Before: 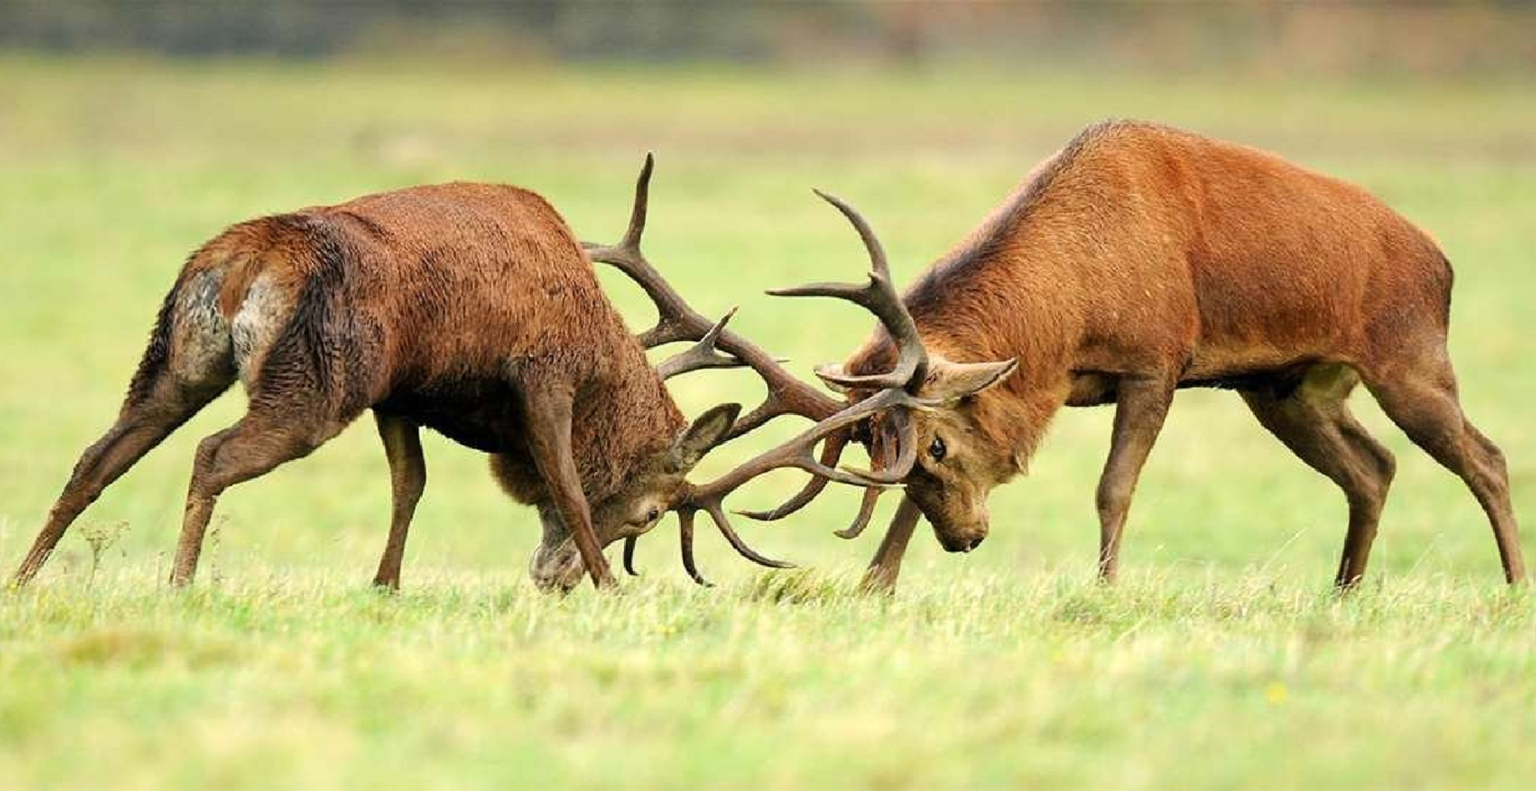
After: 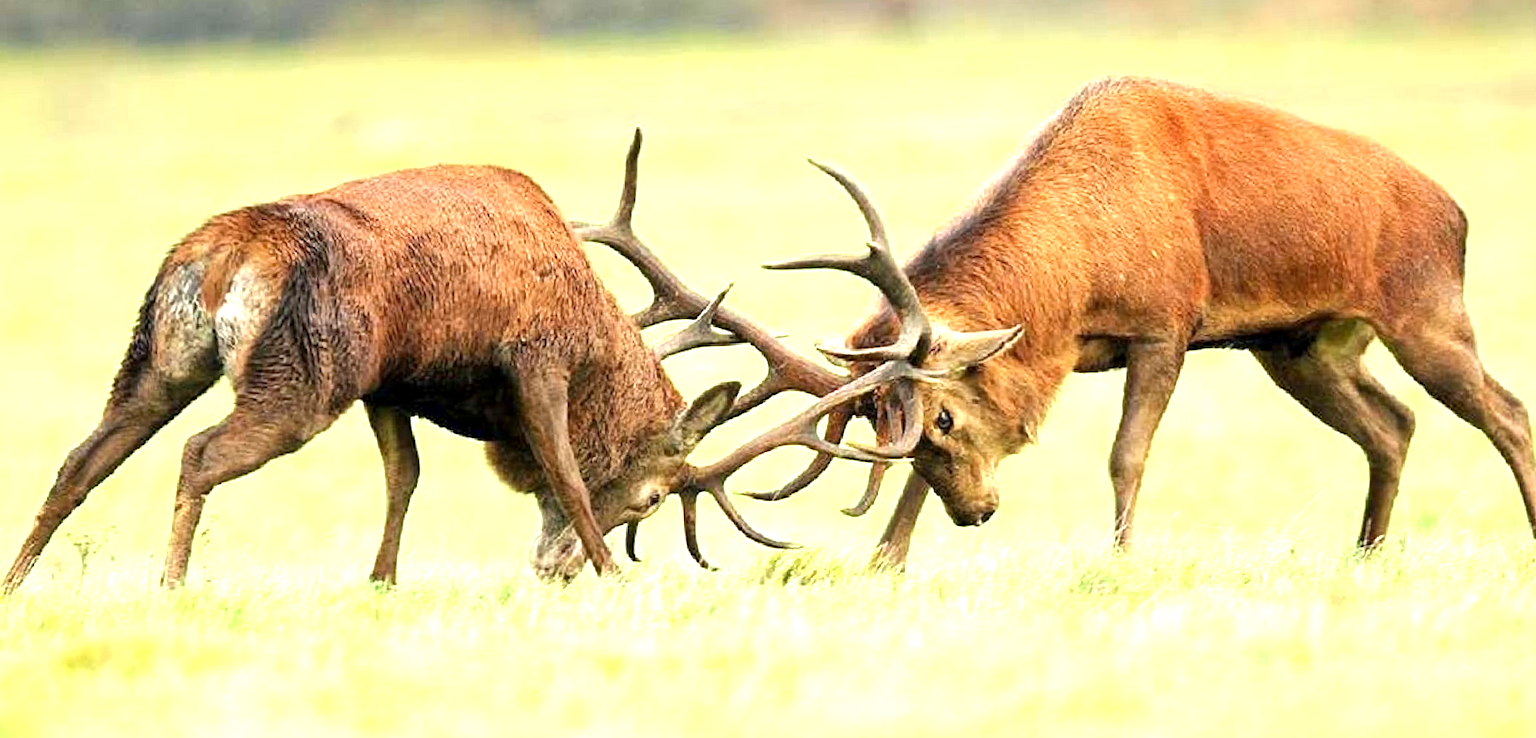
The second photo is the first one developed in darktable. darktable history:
exposure: black level correction 0.001, exposure 0.955 EV, compensate exposure bias true, compensate highlight preservation false
crop and rotate: top 2.479%, bottom 3.018%
rotate and perspective: rotation -2°, crop left 0.022, crop right 0.978, crop top 0.049, crop bottom 0.951
